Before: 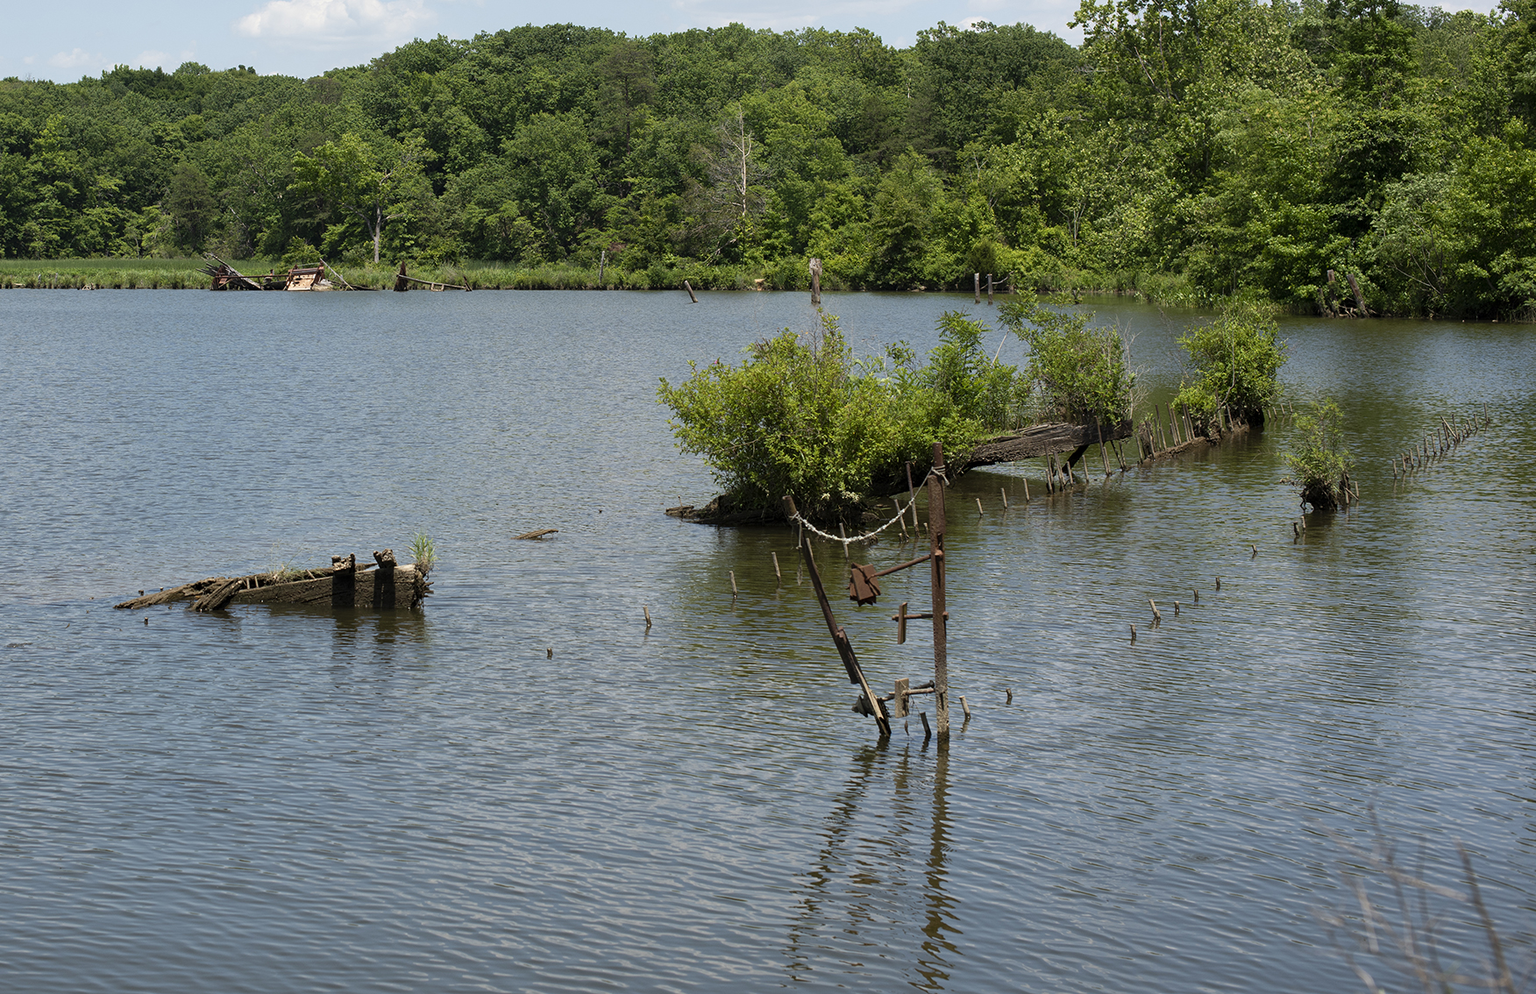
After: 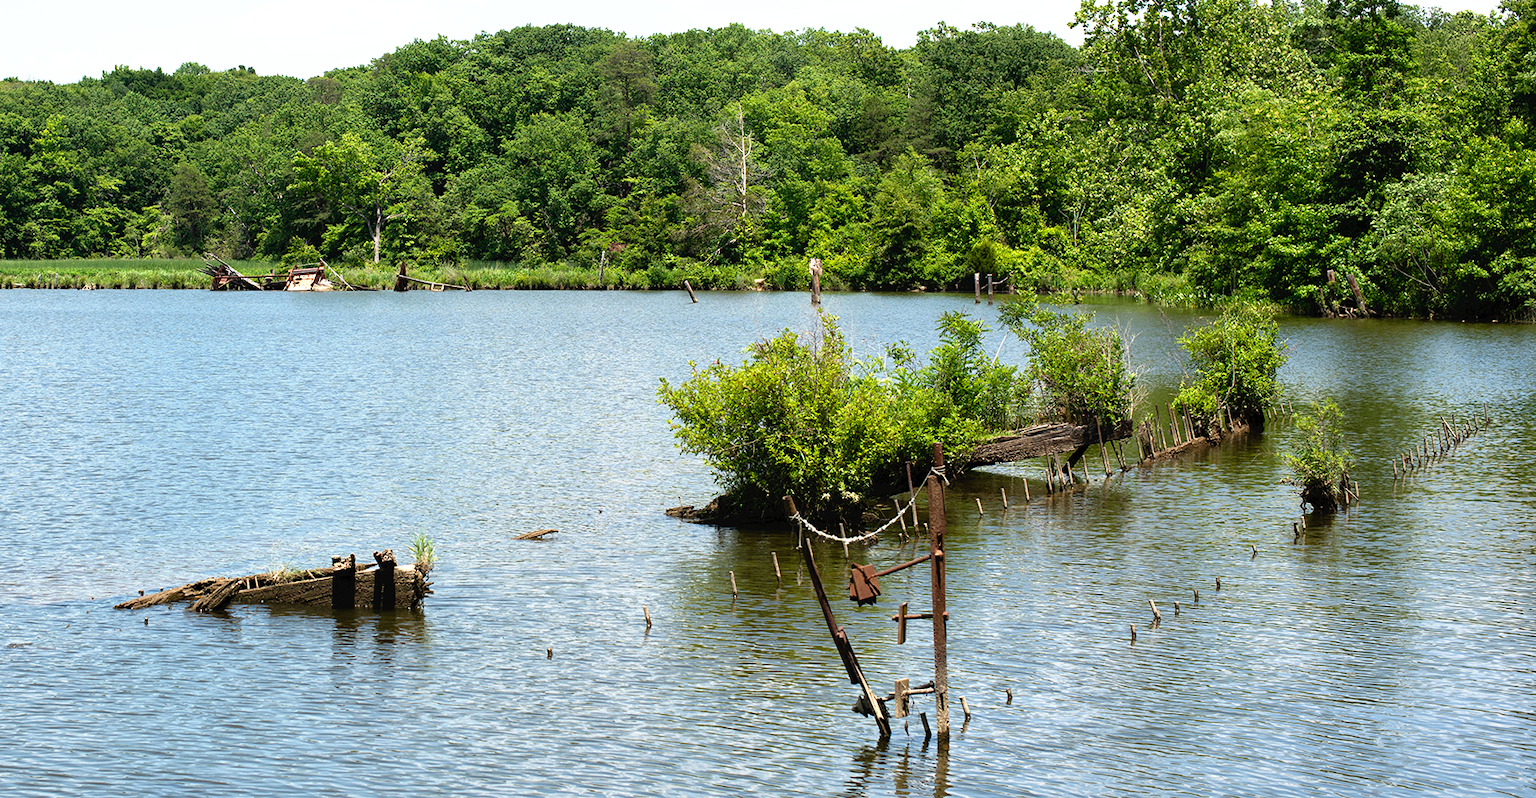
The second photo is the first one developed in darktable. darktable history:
tone curve: curves: ch0 [(0, 0) (0.003, 0.028) (0.011, 0.028) (0.025, 0.026) (0.044, 0.036) (0.069, 0.06) (0.1, 0.101) (0.136, 0.15) (0.177, 0.203) (0.224, 0.271) (0.277, 0.345) (0.335, 0.422) (0.399, 0.515) (0.468, 0.611) (0.543, 0.716) (0.623, 0.826) (0.709, 0.942) (0.801, 0.992) (0.898, 1) (1, 1)], preserve colors none
crop: bottom 19.644%
